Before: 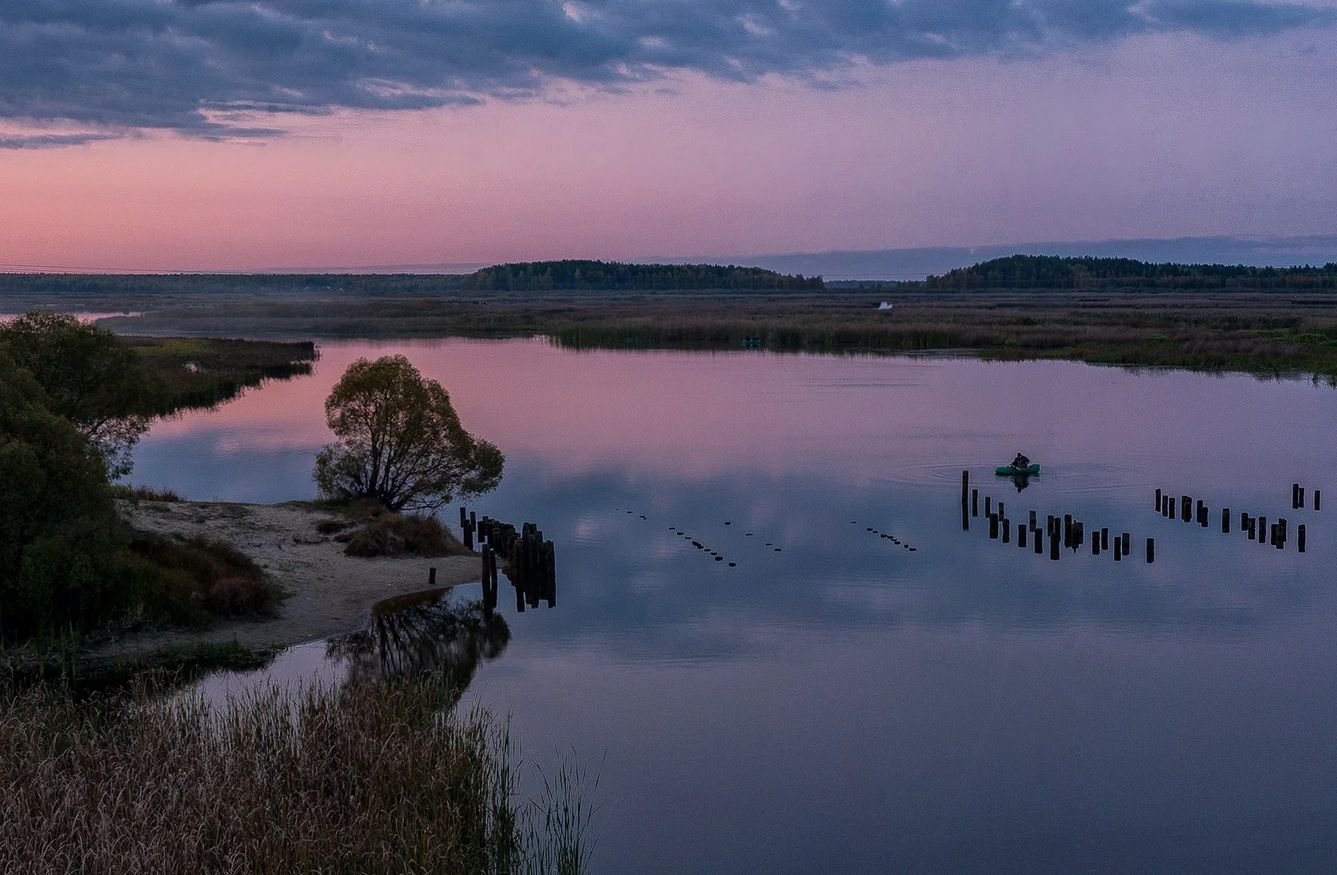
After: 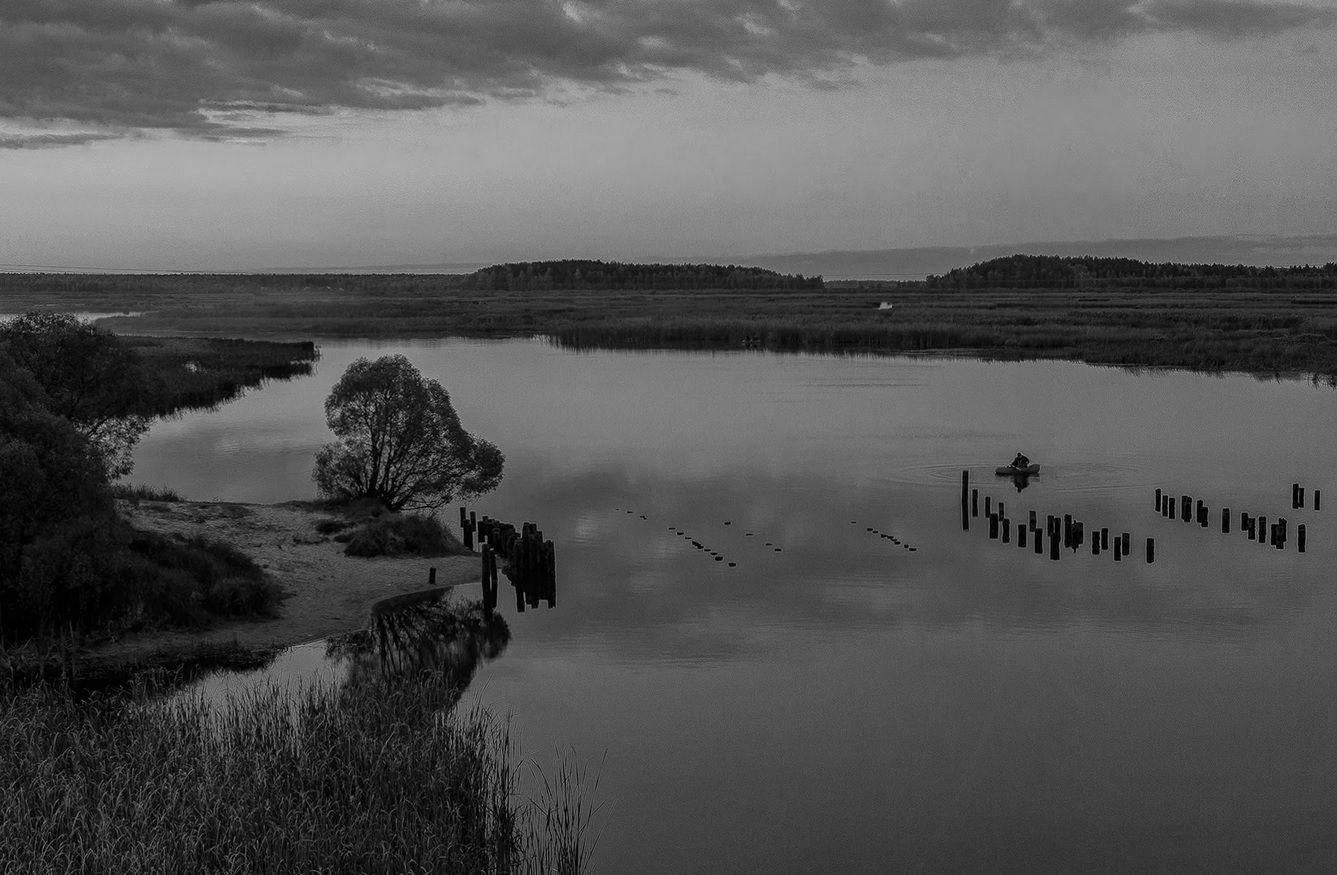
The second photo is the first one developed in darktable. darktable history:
contrast brightness saturation: saturation -1
